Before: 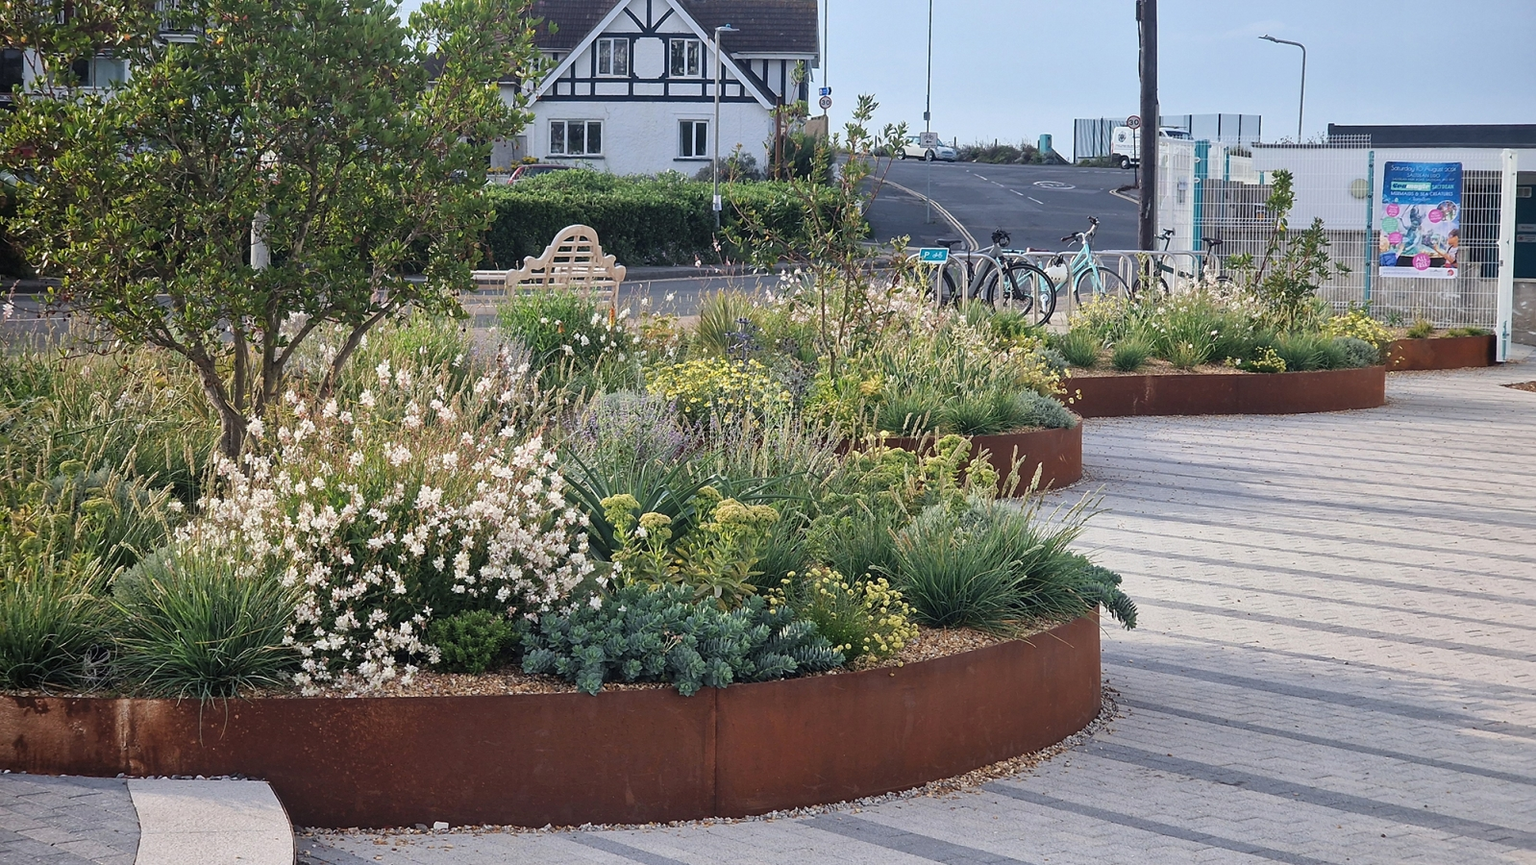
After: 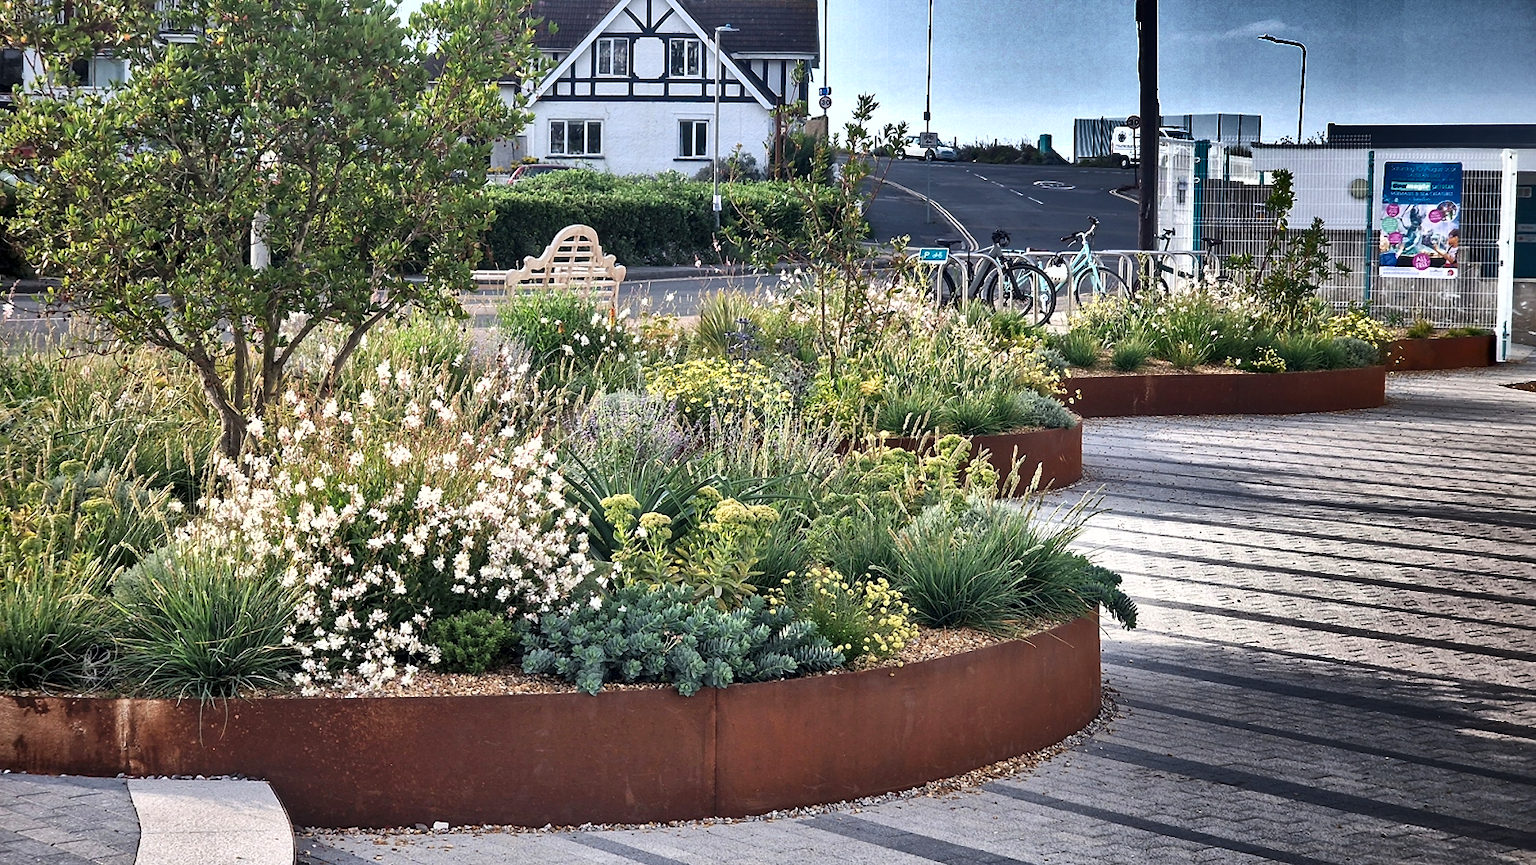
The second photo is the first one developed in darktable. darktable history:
contrast equalizer: octaves 7, y [[0.546, 0.552, 0.554, 0.554, 0.552, 0.546], [0.5 ×6], [0.5 ×6], [0 ×6], [0 ×6]]
shadows and highlights: radius 123.58, shadows 99.25, white point adjustment -2.83, highlights -99.49, highlights color adjustment 31.41%, soften with gaussian
exposure: exposure 0.523 EV, compensate highlight preservation false
